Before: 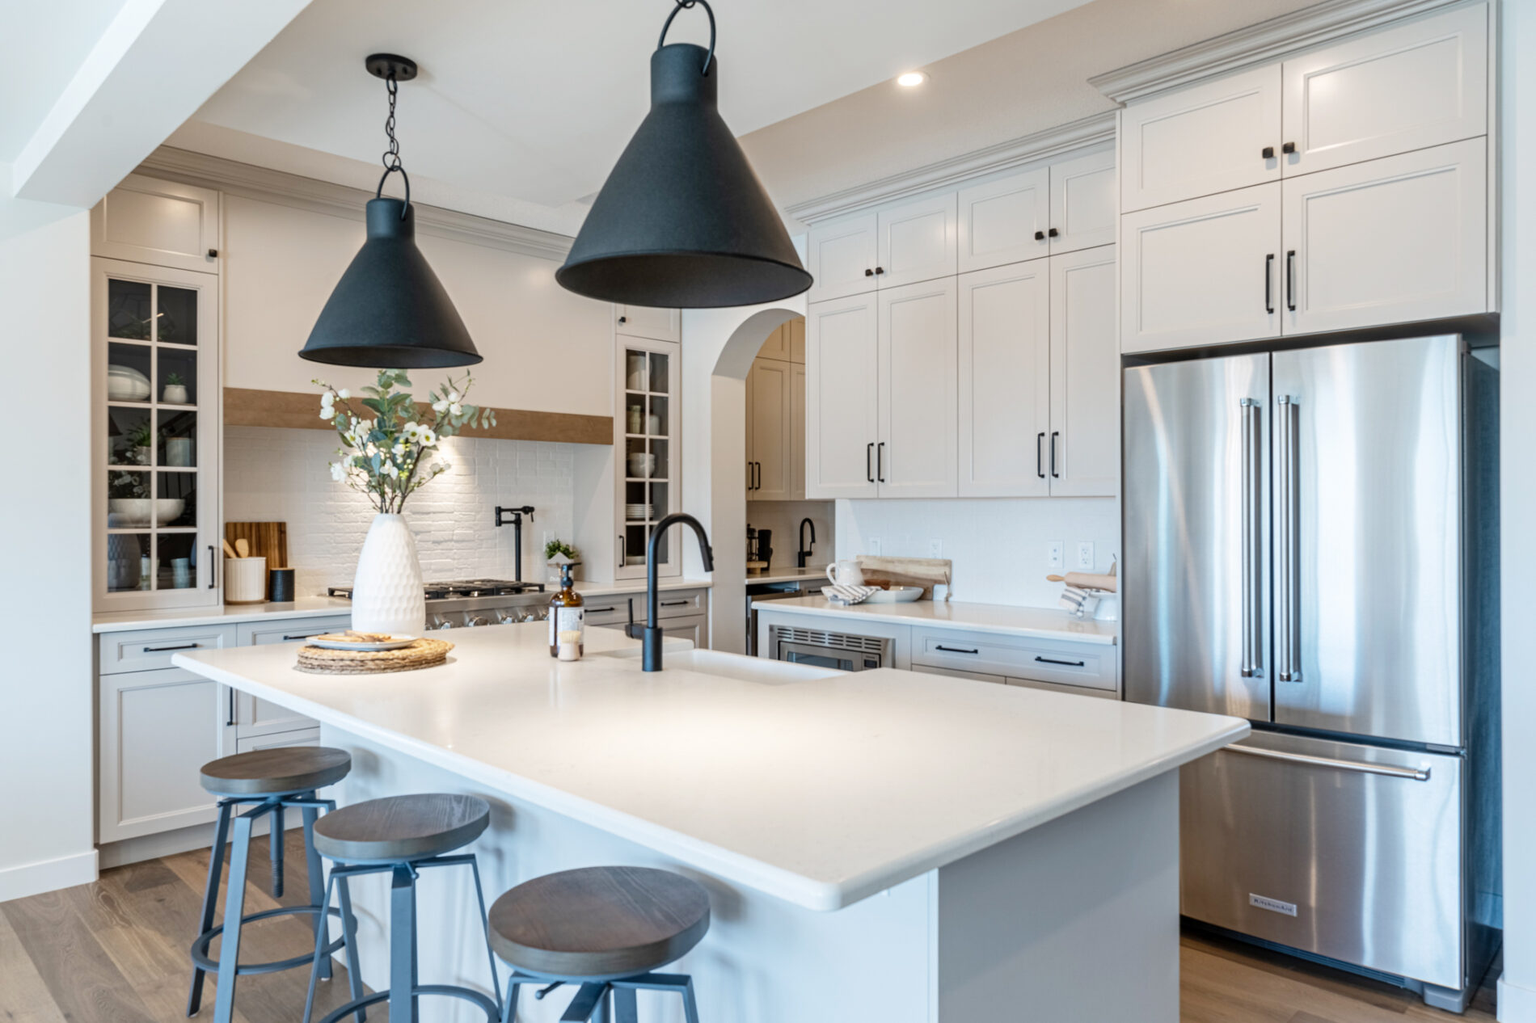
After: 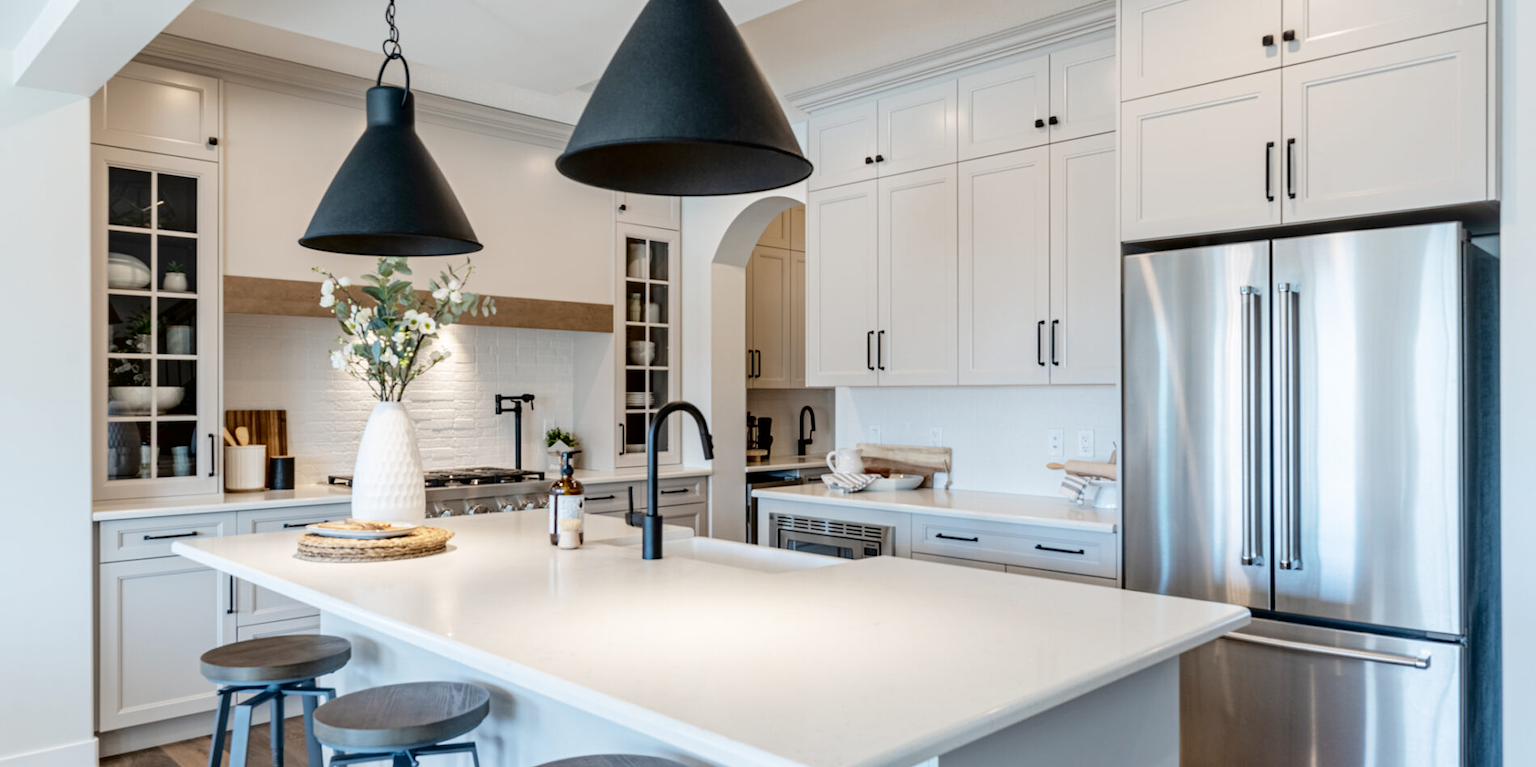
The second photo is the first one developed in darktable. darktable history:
crop: top 11.038%, bottom 13.962%
fill light: exposure -2 EV, width 8.6
